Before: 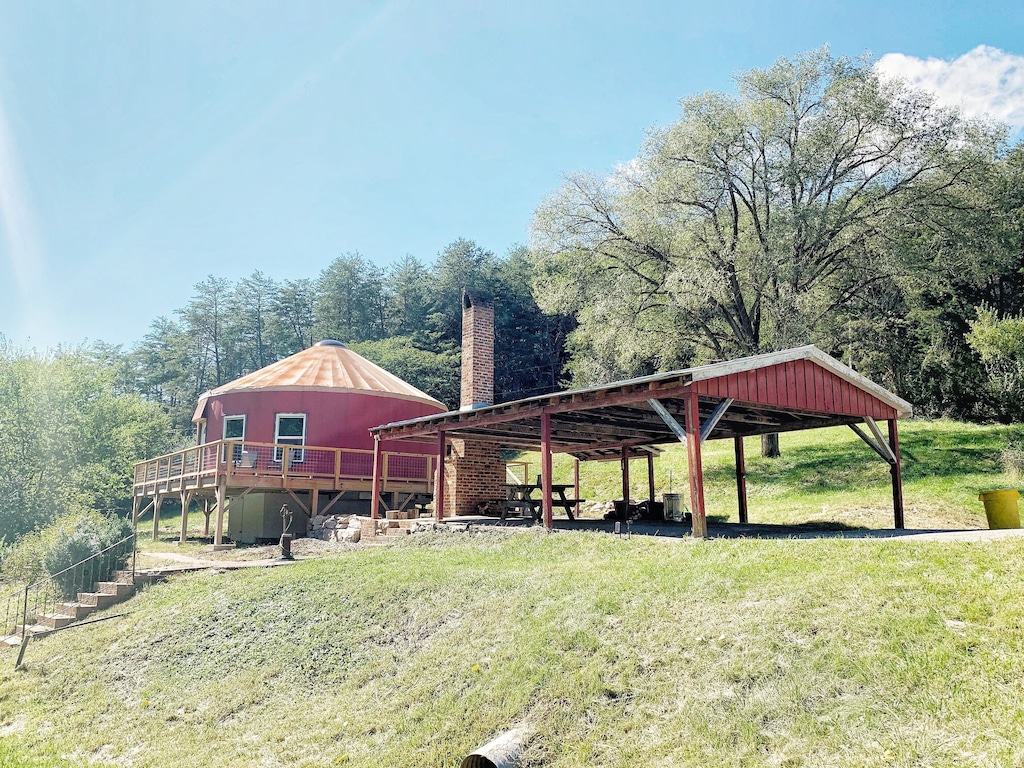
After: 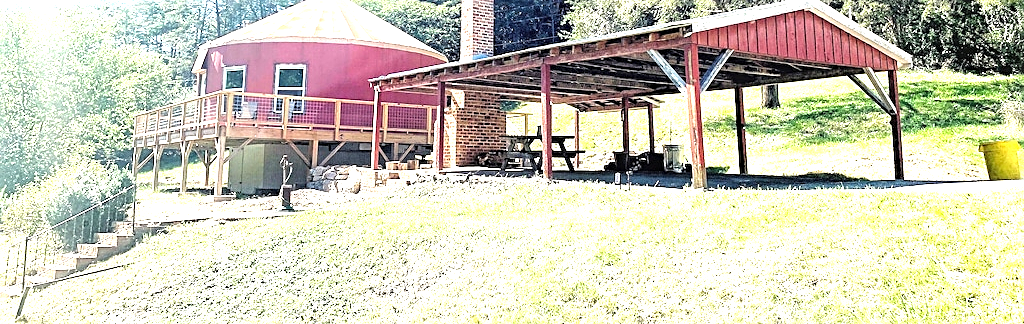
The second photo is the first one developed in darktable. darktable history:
tone equalizer: -8 EV -0.443 EV, -7 EV -0.412 EV, -6 EV -0.319 EV, -5 EV -0.183 EV, -3 EV 0.216 EV, -2 EV 0.362 EV, -1 EV 0.39 EV, +0 EV 0.442 EV
crop: top 45.54%, bottom 12.265%
sharpen: on, module defaults
exposure: black level correction 0, exposure 1.013 EV, compensate highlight preservation false
